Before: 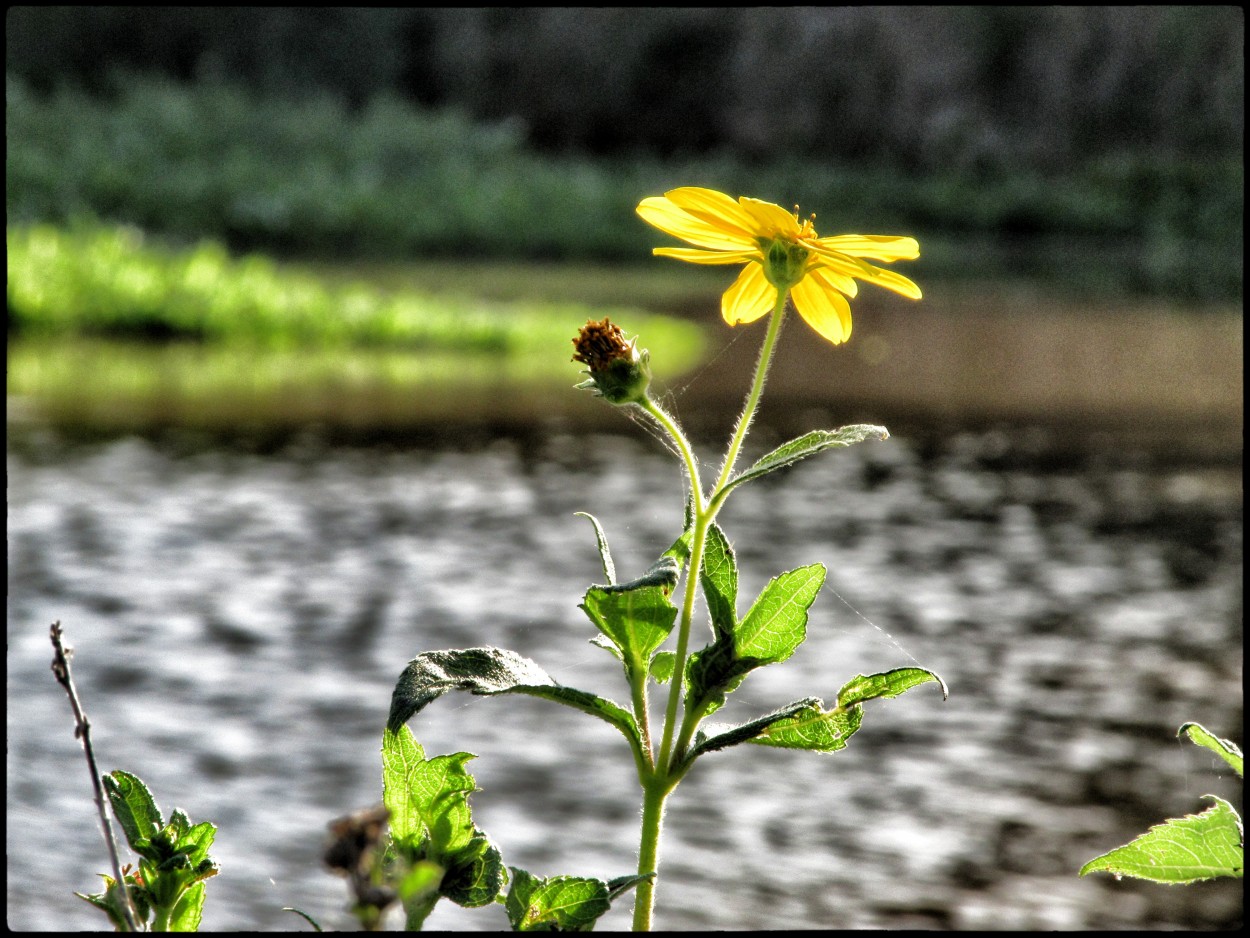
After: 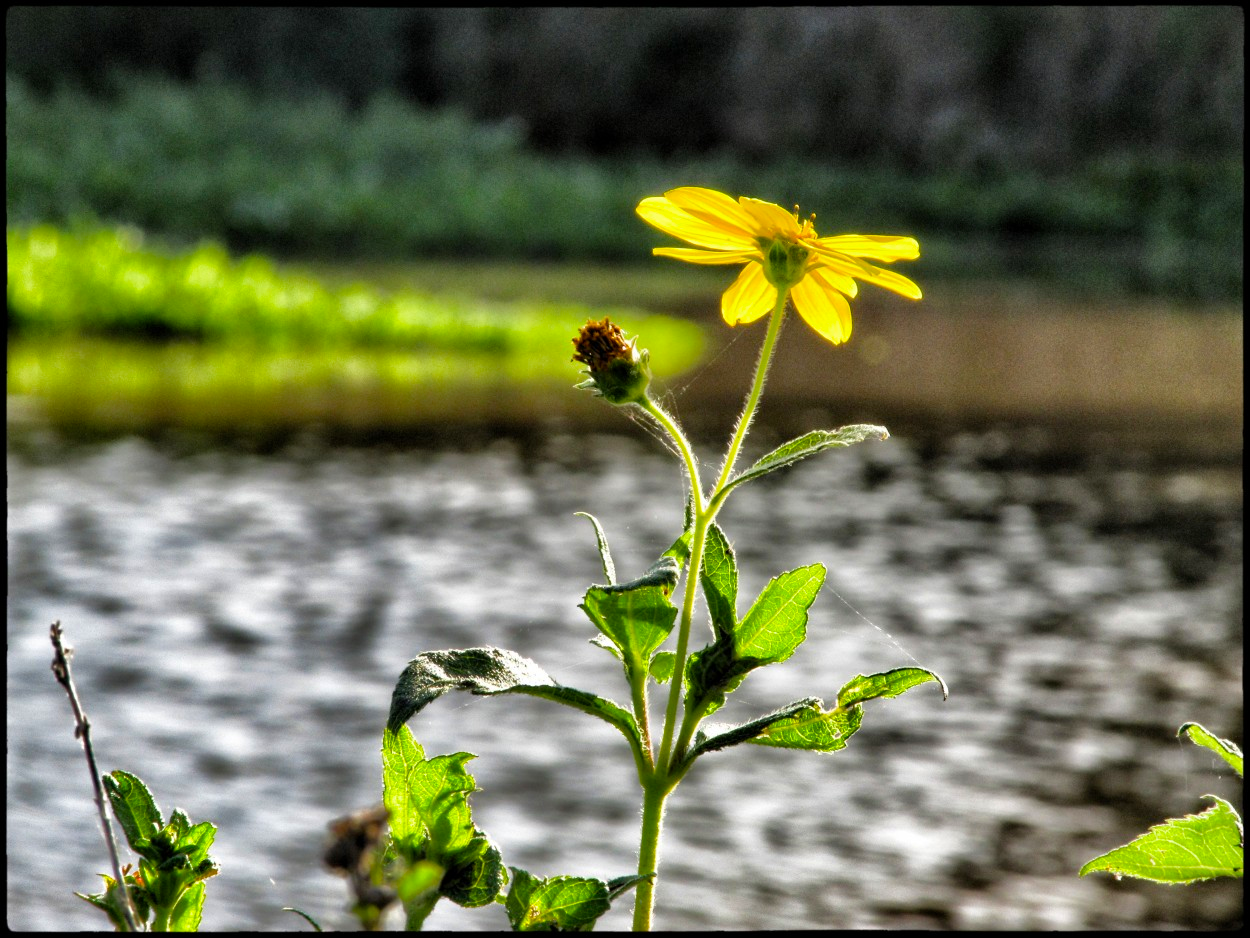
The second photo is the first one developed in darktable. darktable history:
color balance rgb: perceptual saturation grading › global saturation 29.891%
